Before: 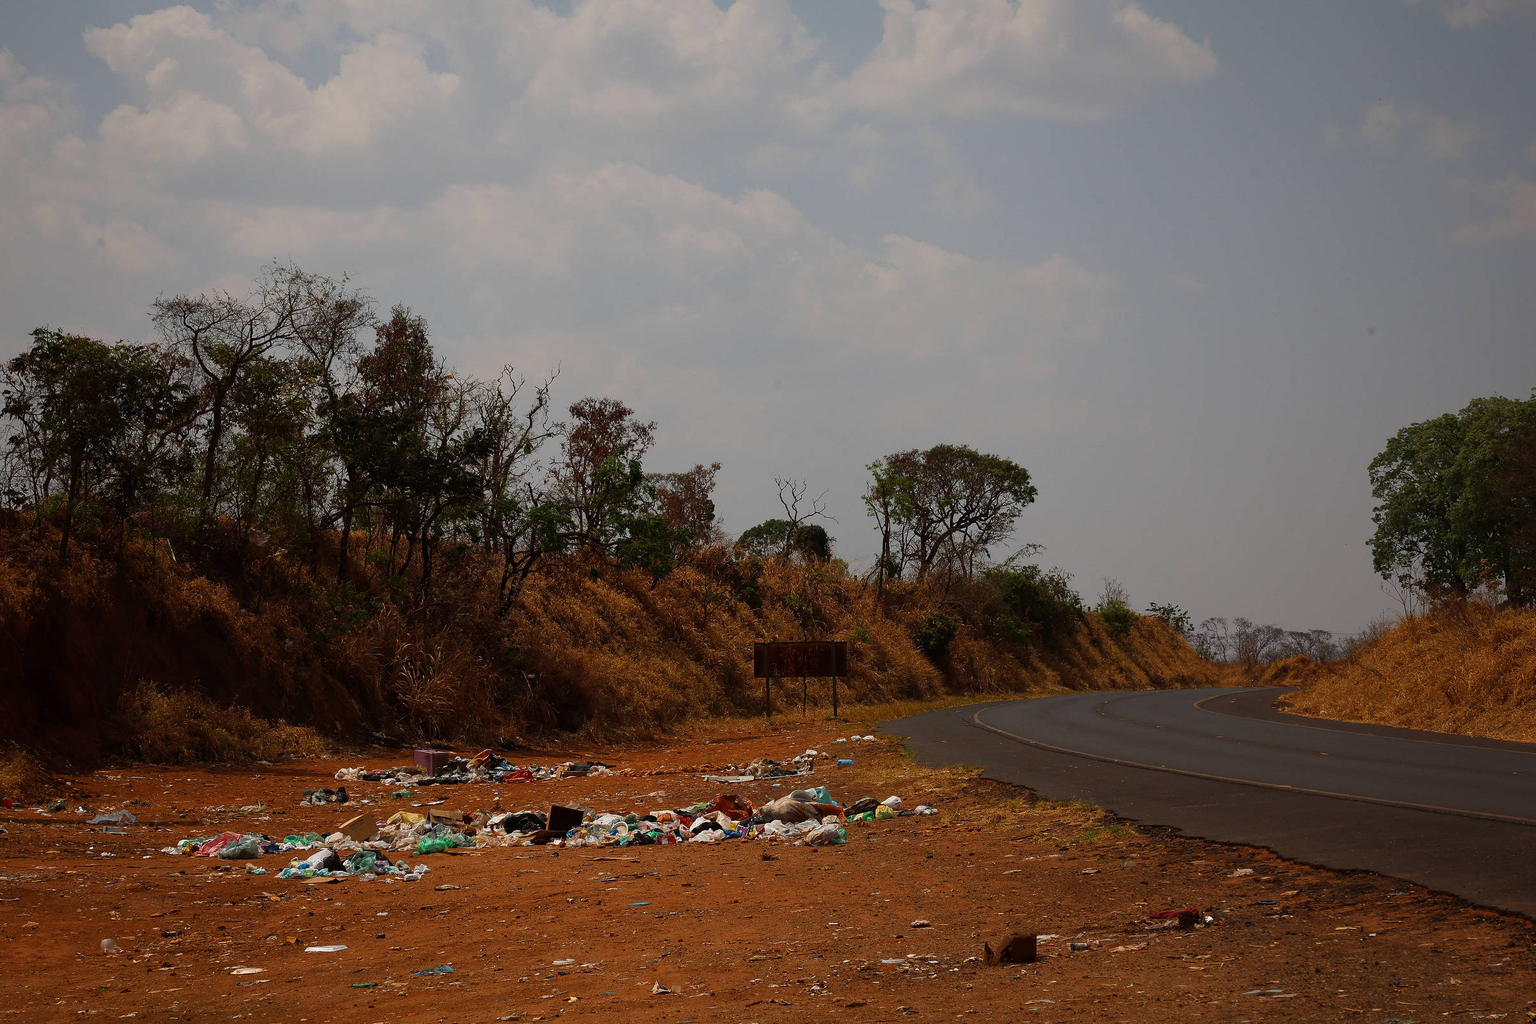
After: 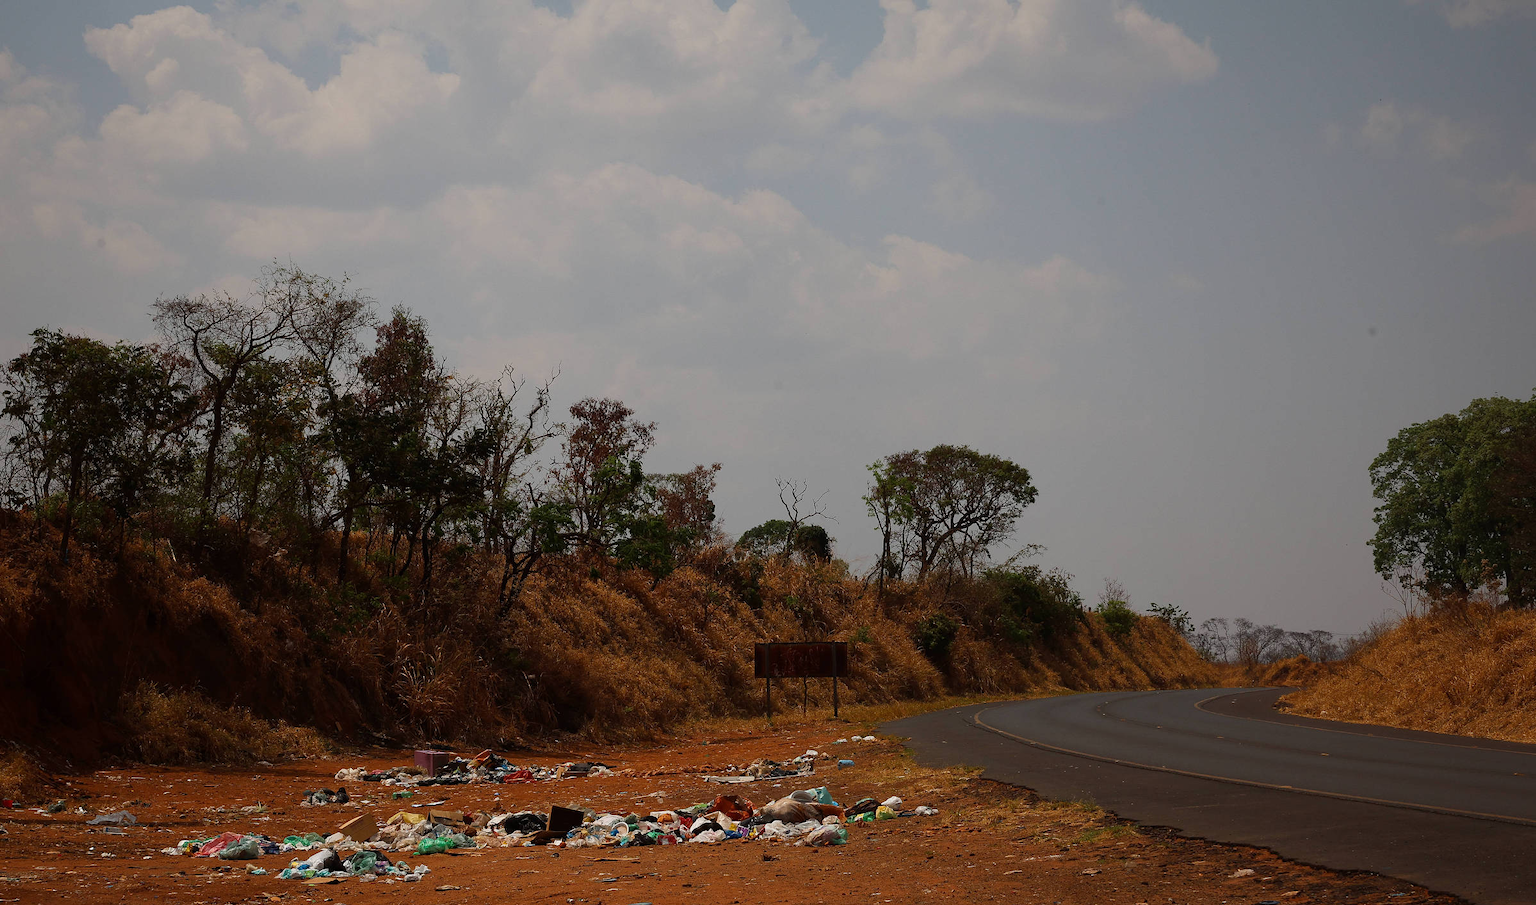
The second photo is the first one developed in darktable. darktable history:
crop and rotate: top 0%, bottom 11.579%
